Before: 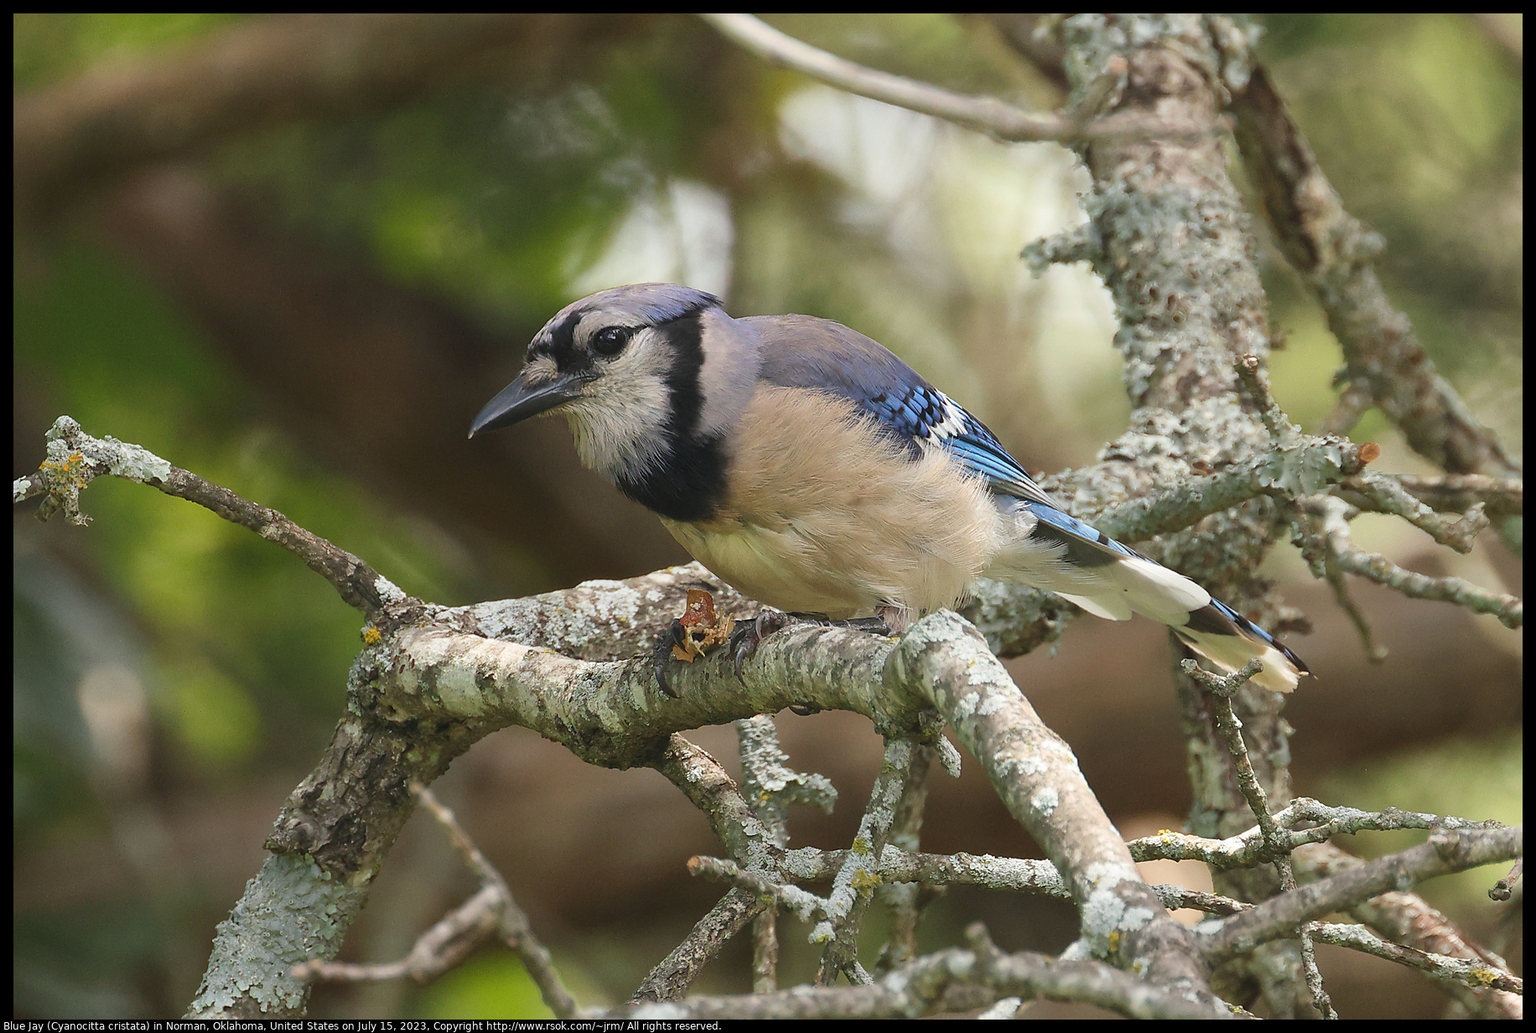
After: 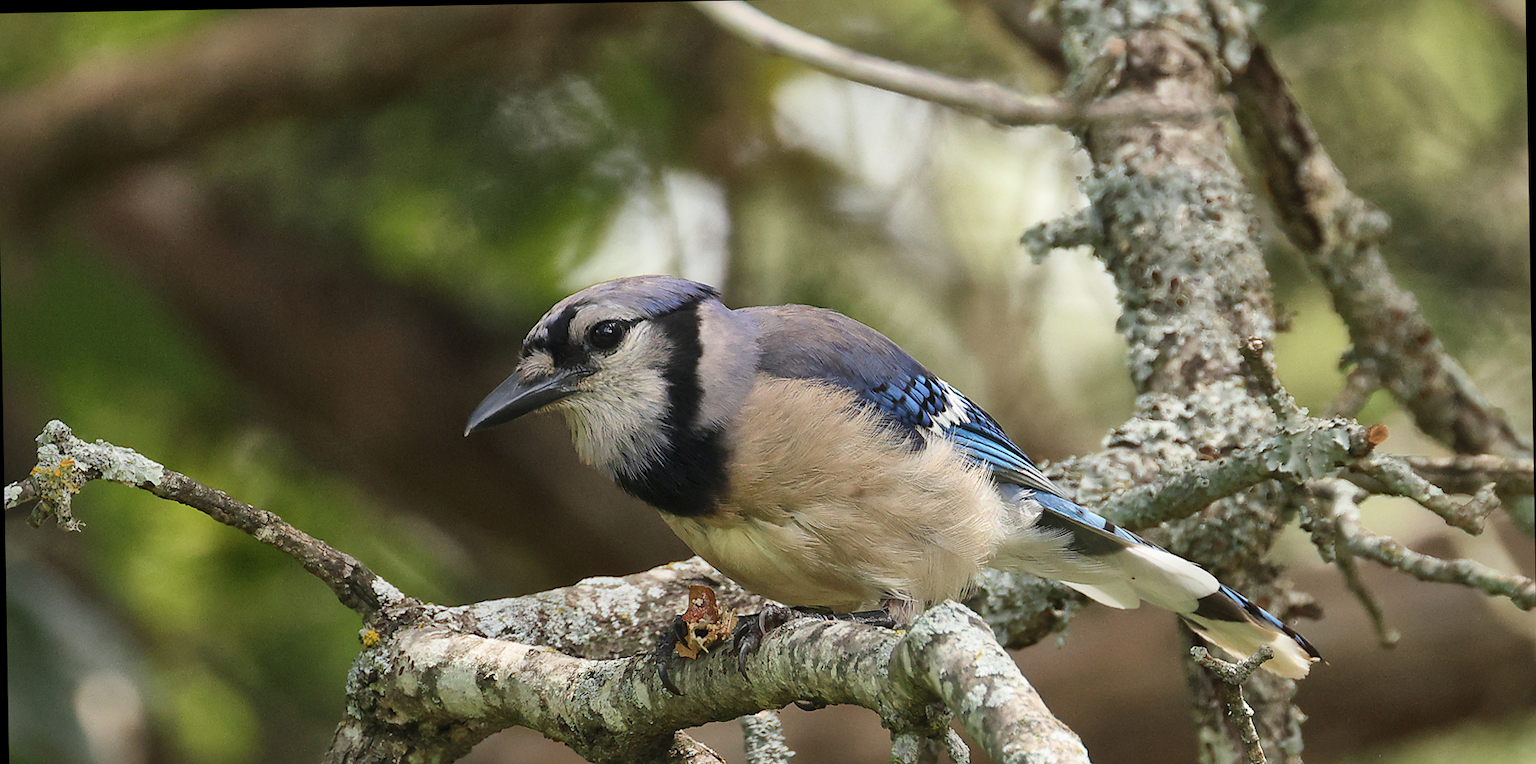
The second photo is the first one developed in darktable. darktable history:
local contrast: mode bilateral grid, contrast 20, coarseness 50, detail 150%, midtone range 0.2
crop: bottom 24.967%
rotate and perspective: rotation -1°, crop left 0.011, crop right 0.989, crop top 0.025, crop bottom 0.975
exposure: exposure -0.116 EV, compensate exposure bias true, compensate highlight preservation false
